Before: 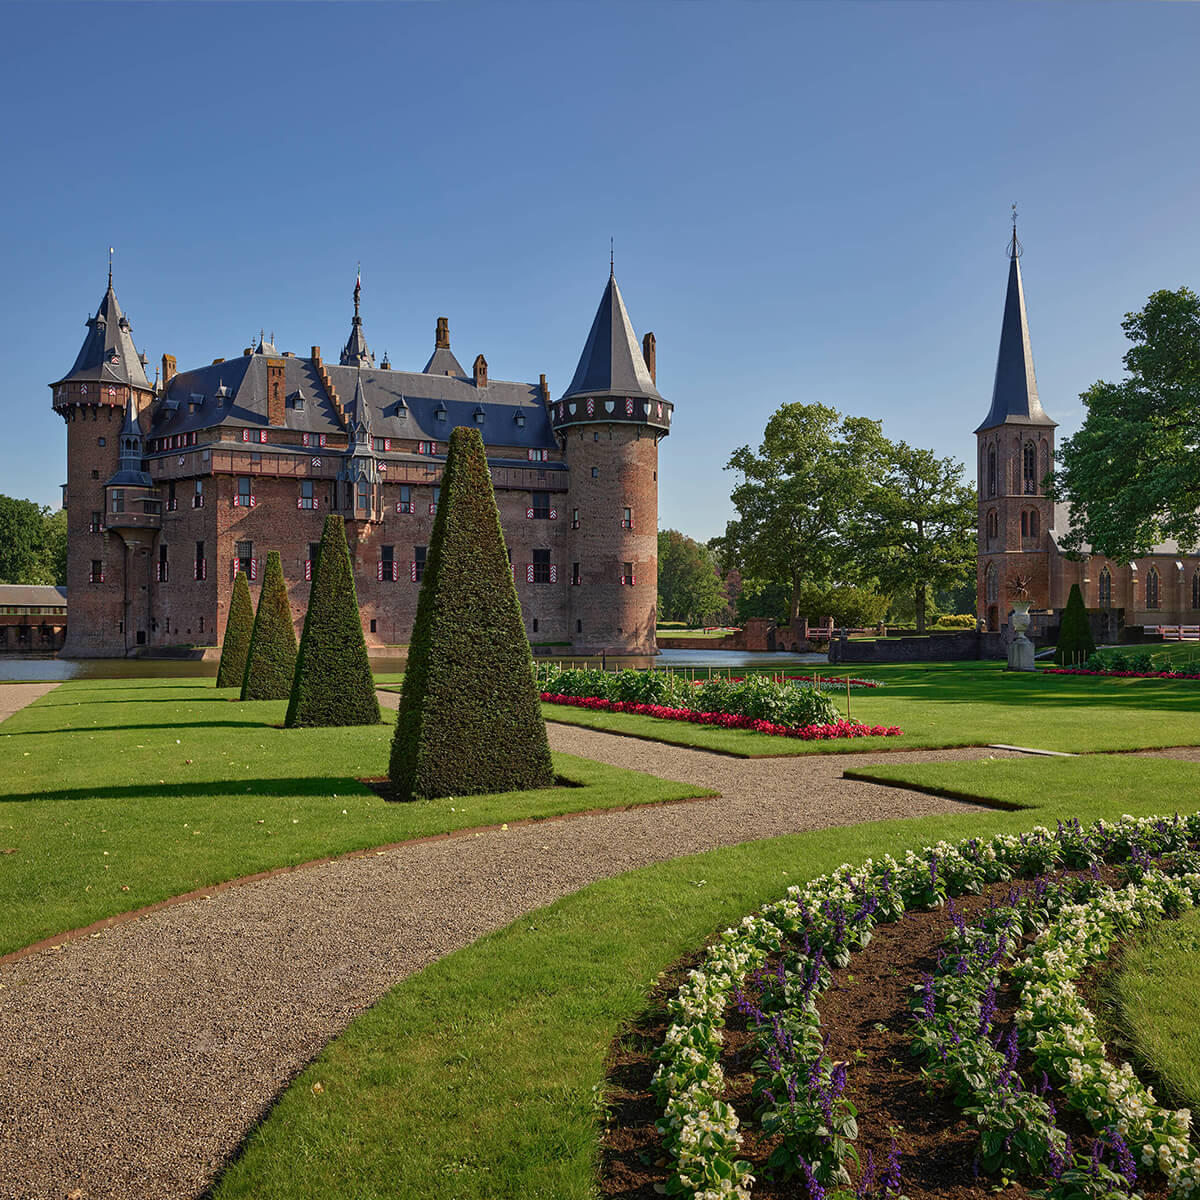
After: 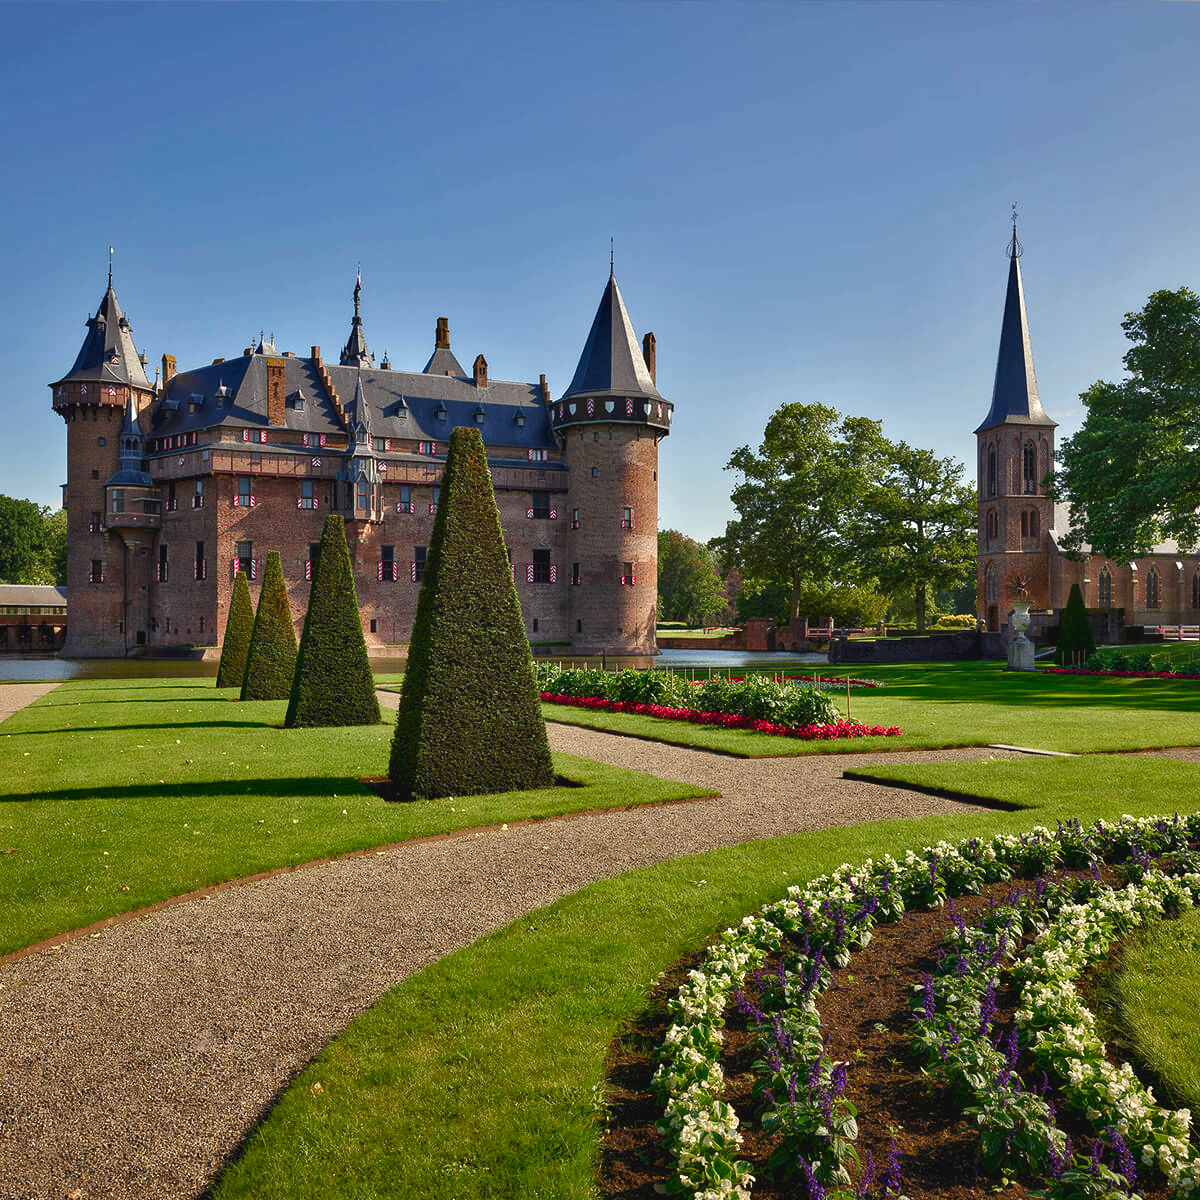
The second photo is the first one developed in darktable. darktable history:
color balance rgb: highlights gain › luminance 5.766%, highlights gain › chroma 1.307%, highlights gain › hue 90.28°, global offset › luminance 0.525%, perceptual saturation grading › global saturation 20%, perceptual saturation grading › highlights -25.427%, perceptual saturation grading › shadows 26.083%
contrast equalizer: octaves 7, y [[0.514, 0.573, 0.581, 0.508, 0.5, 0.5], [0.5 ×6], [0.5 ×6], [0 ×6], [0 ×6]]
